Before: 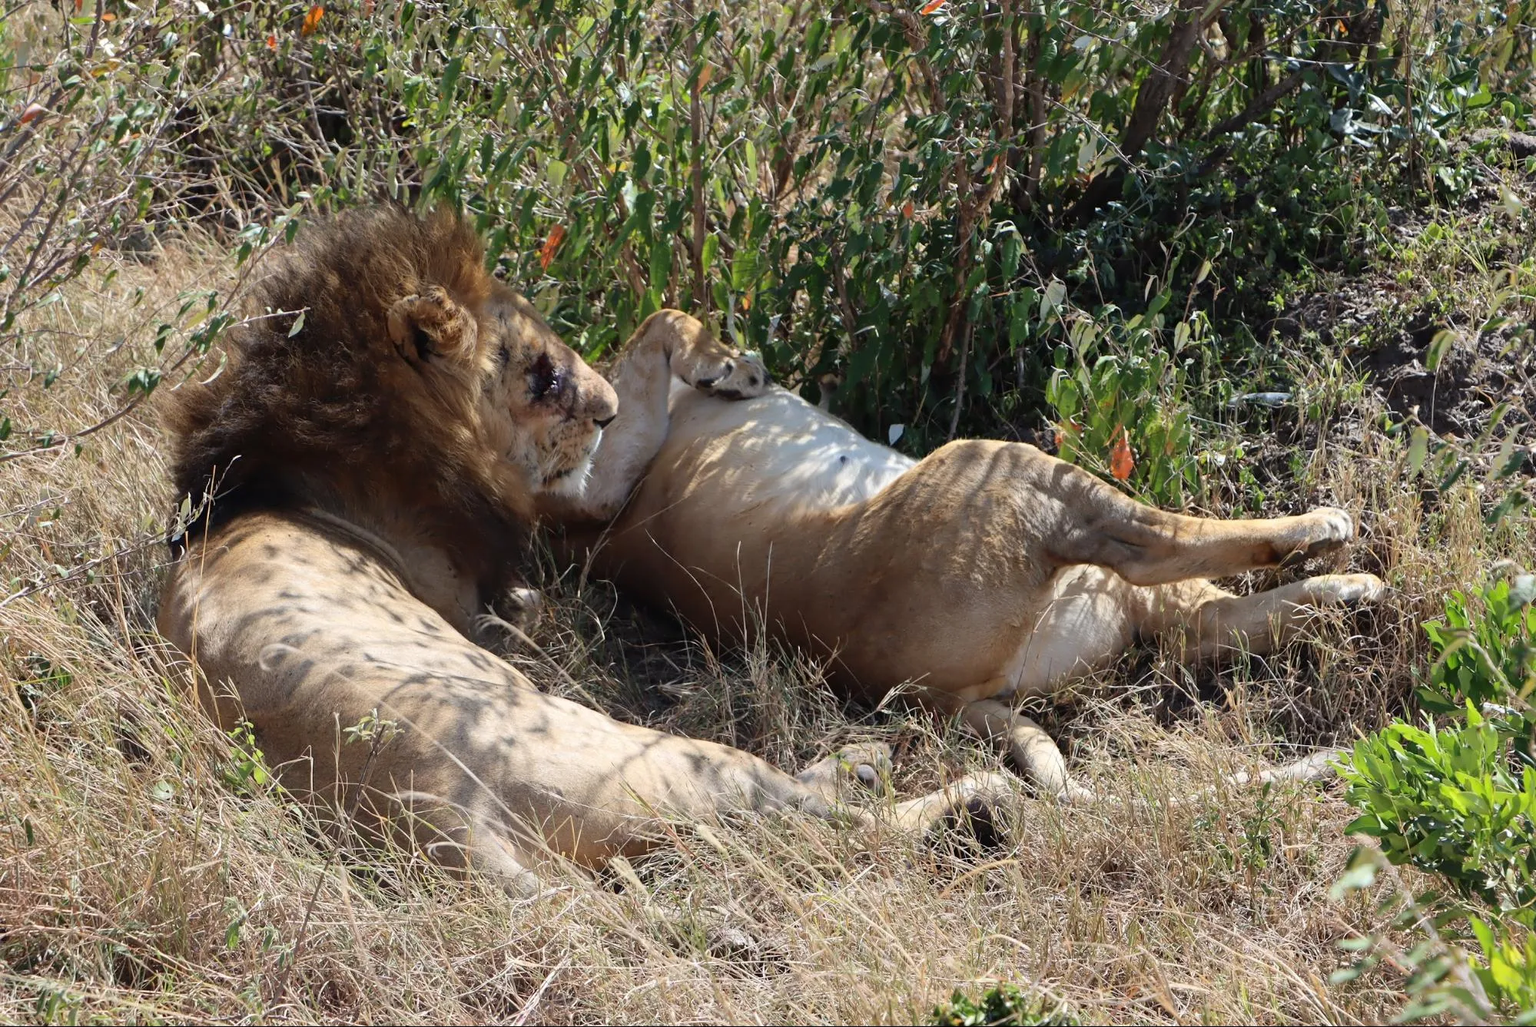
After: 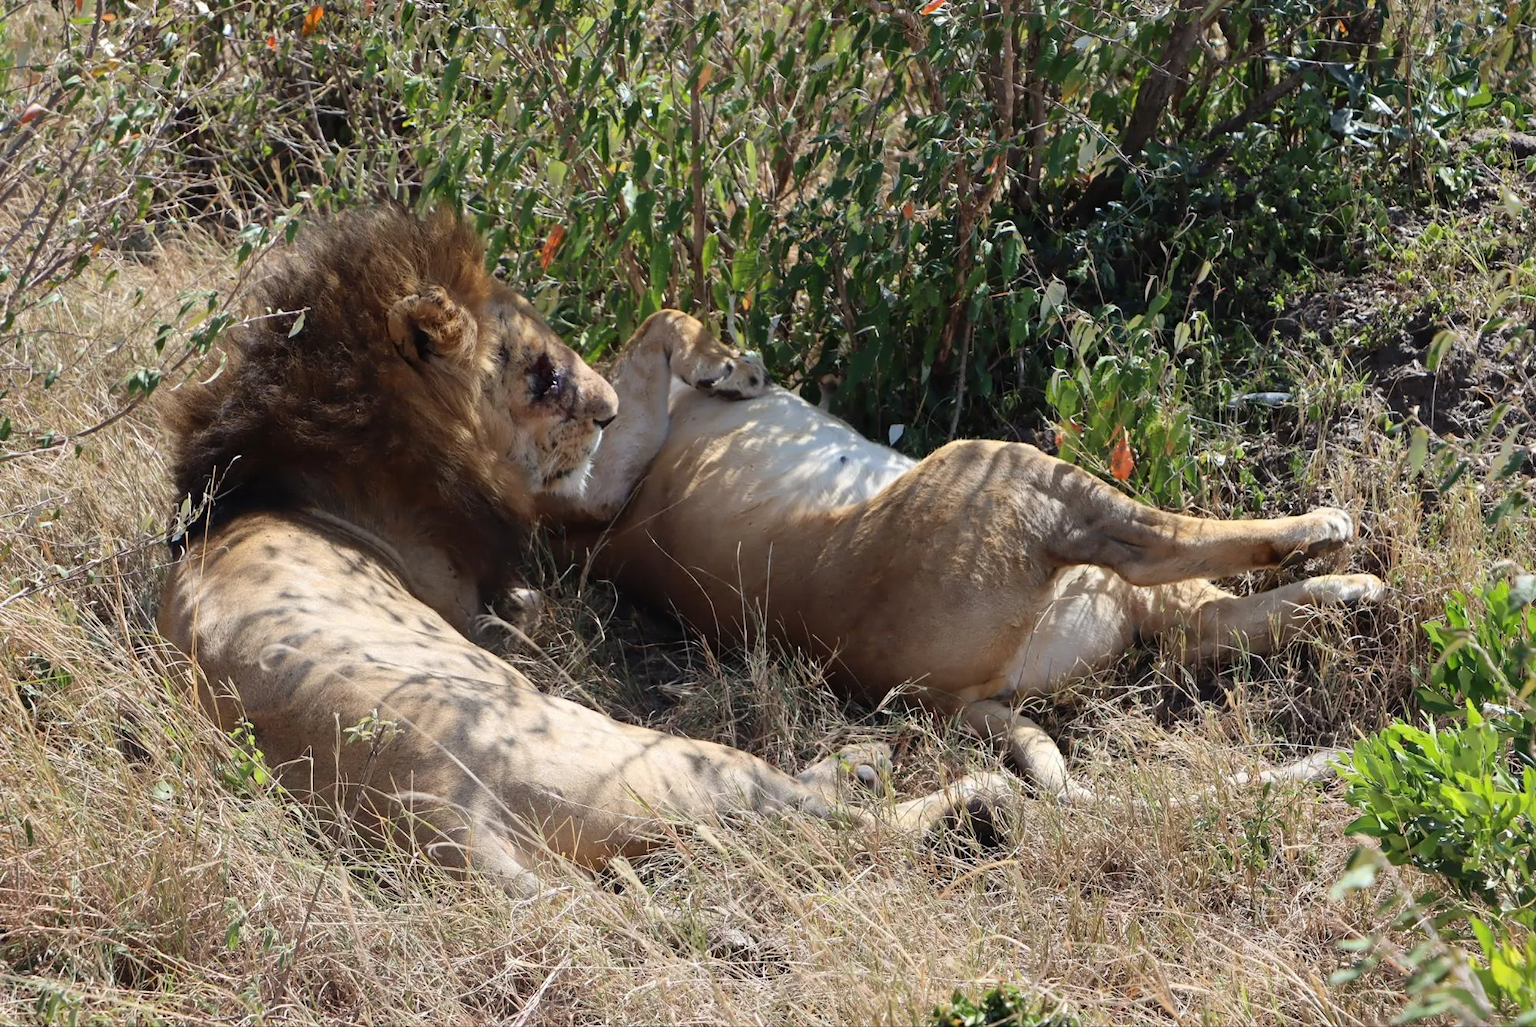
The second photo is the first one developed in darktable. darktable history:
rotate and perspective: crop left 0, crop top 0
white balance: red 1, blue 1
